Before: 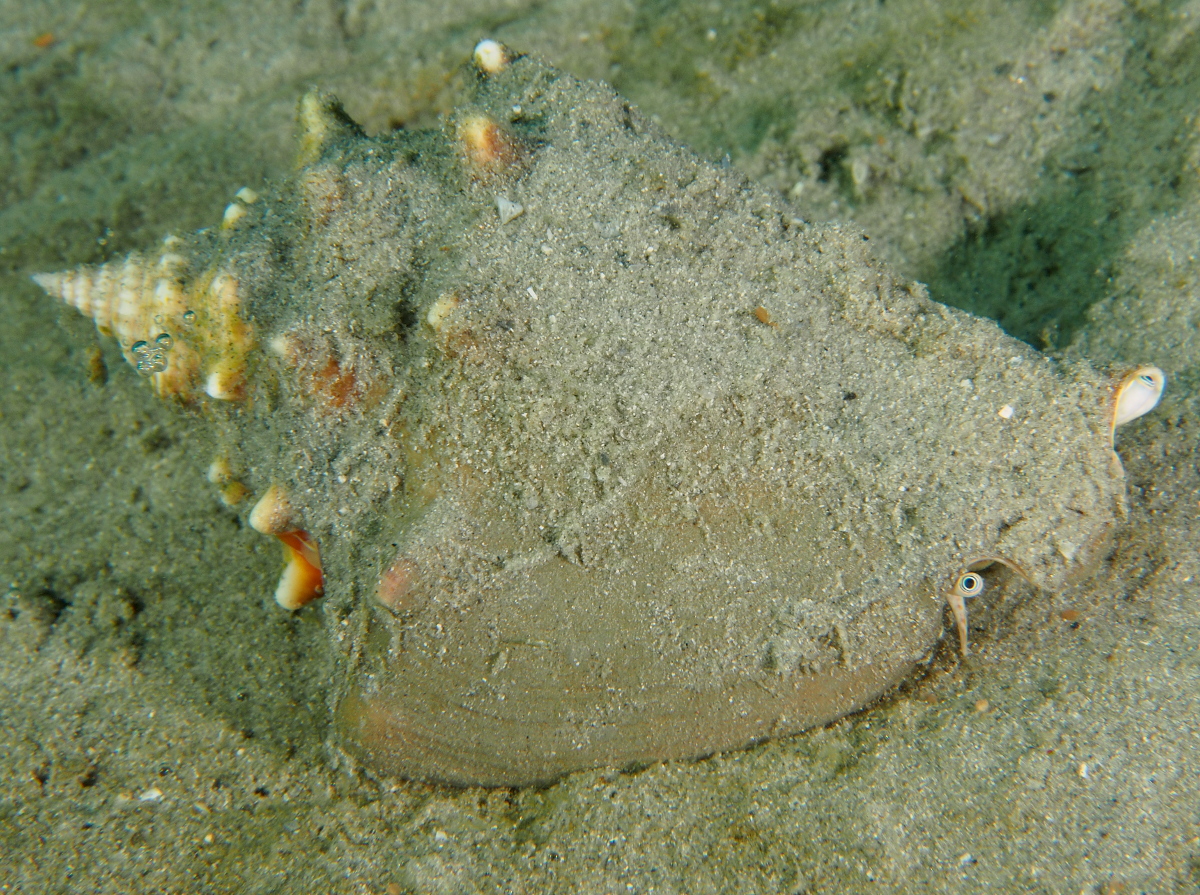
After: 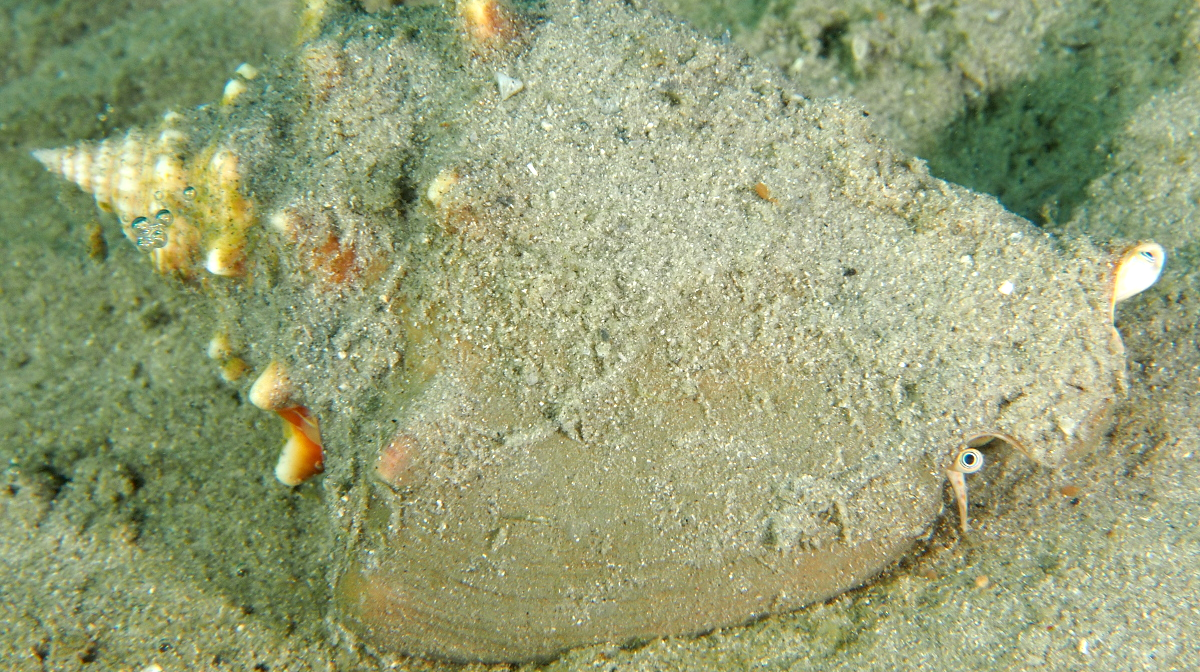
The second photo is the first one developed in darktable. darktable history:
exposure: exposure 0.602 EV, compensate highlight preservation false
crop: top 13.886%, bottom 10.939%
